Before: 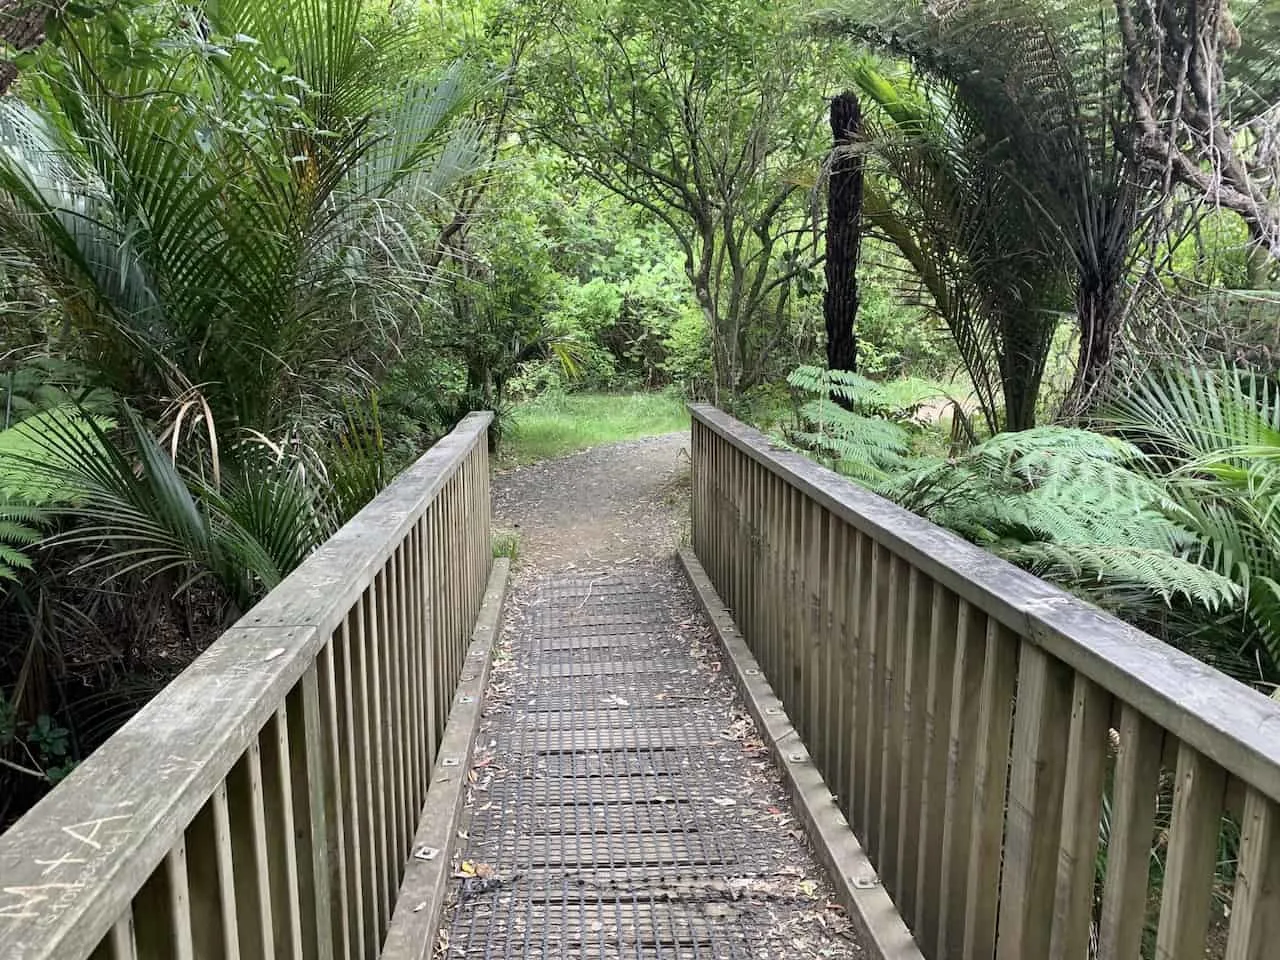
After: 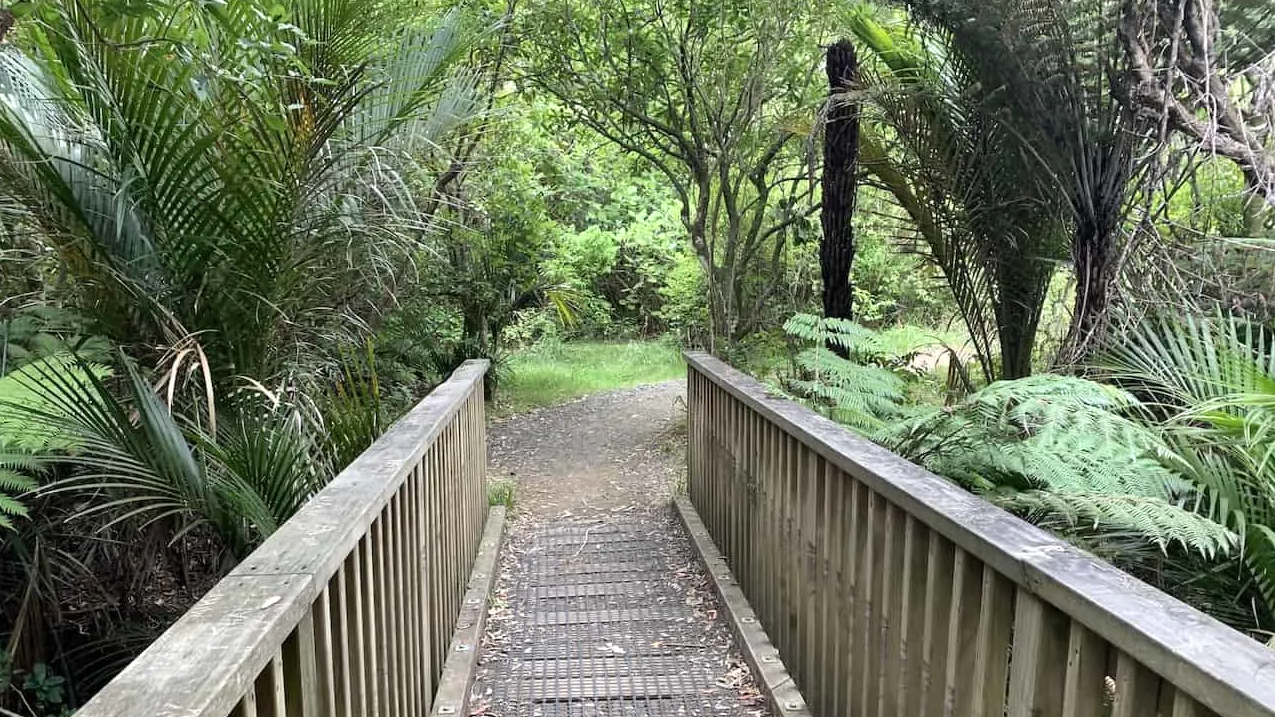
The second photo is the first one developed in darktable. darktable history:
levels: levels [0, 0.476, 0.951]
shadows and highlights: soften with gaussian
crop: left 0.387%, top 5.469%, bottom 19.809%
